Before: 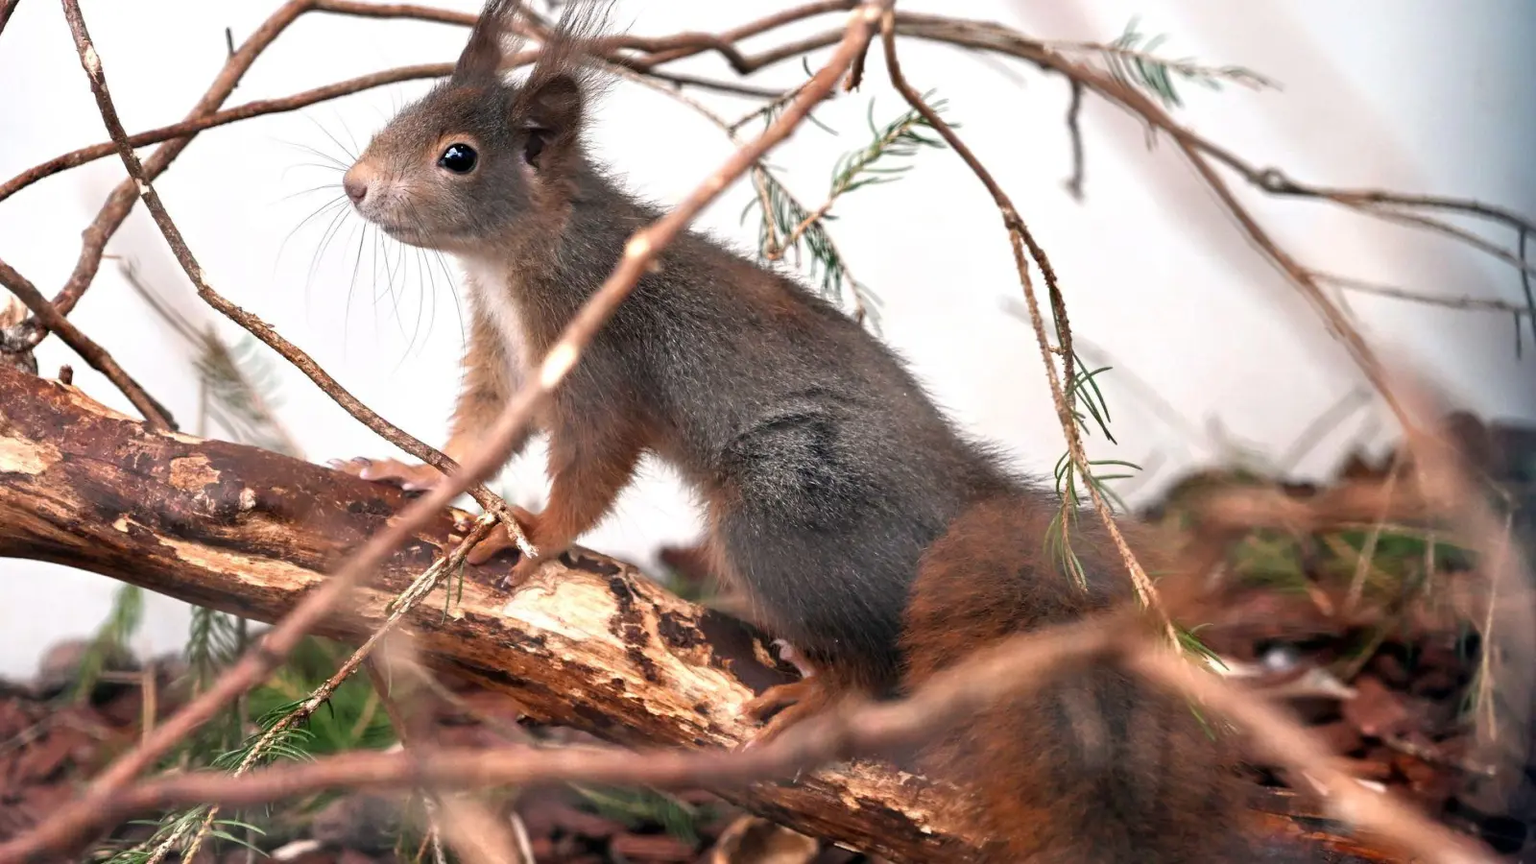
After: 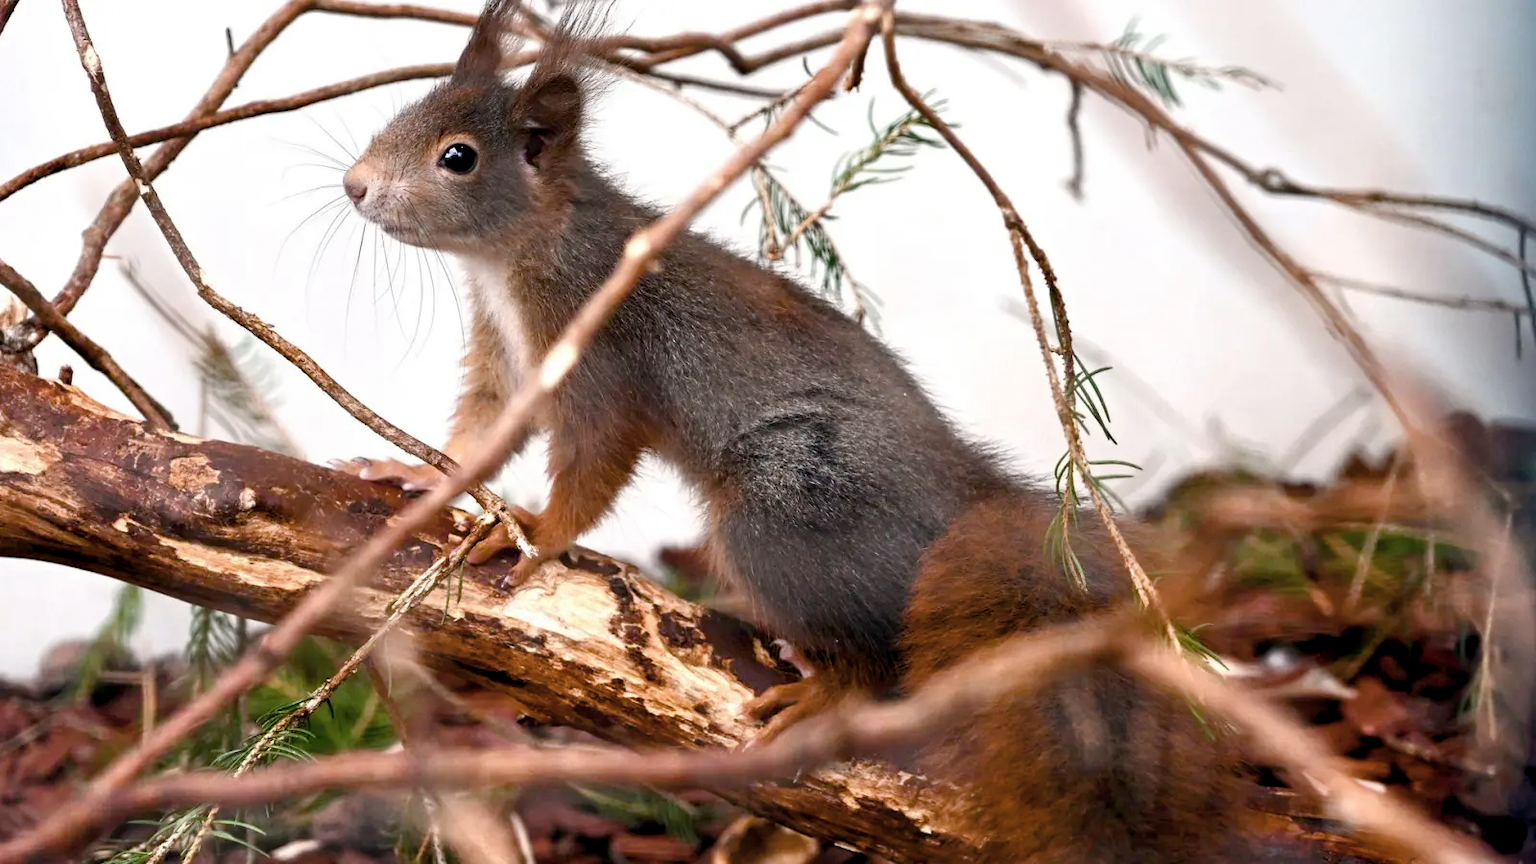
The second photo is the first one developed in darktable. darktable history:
color balance rgb: shadows lift › chroma 1.032%, shadows lift › hue 30.49°, global offset › luminance -0.483%, linear chroma grading › global chroma 15.298%, perceptual saturation grading › global saturation 34.848%, perceptual saturation grading › highlights -29.919%, perceptual saturation grading › shadows 36.192%
contrast brightness saturation: contrast 0.099, saturation -0.299
